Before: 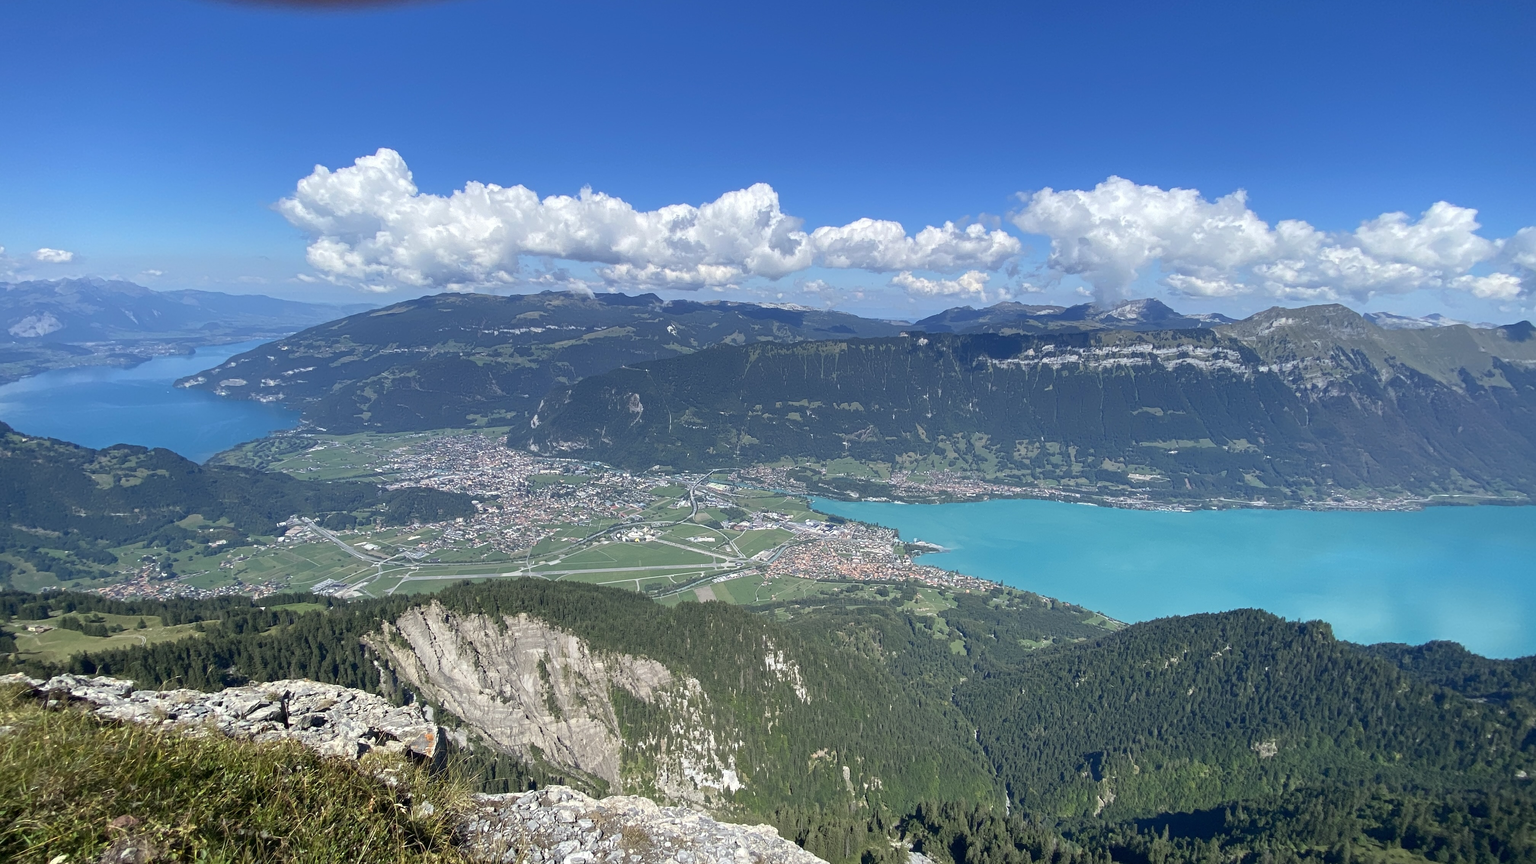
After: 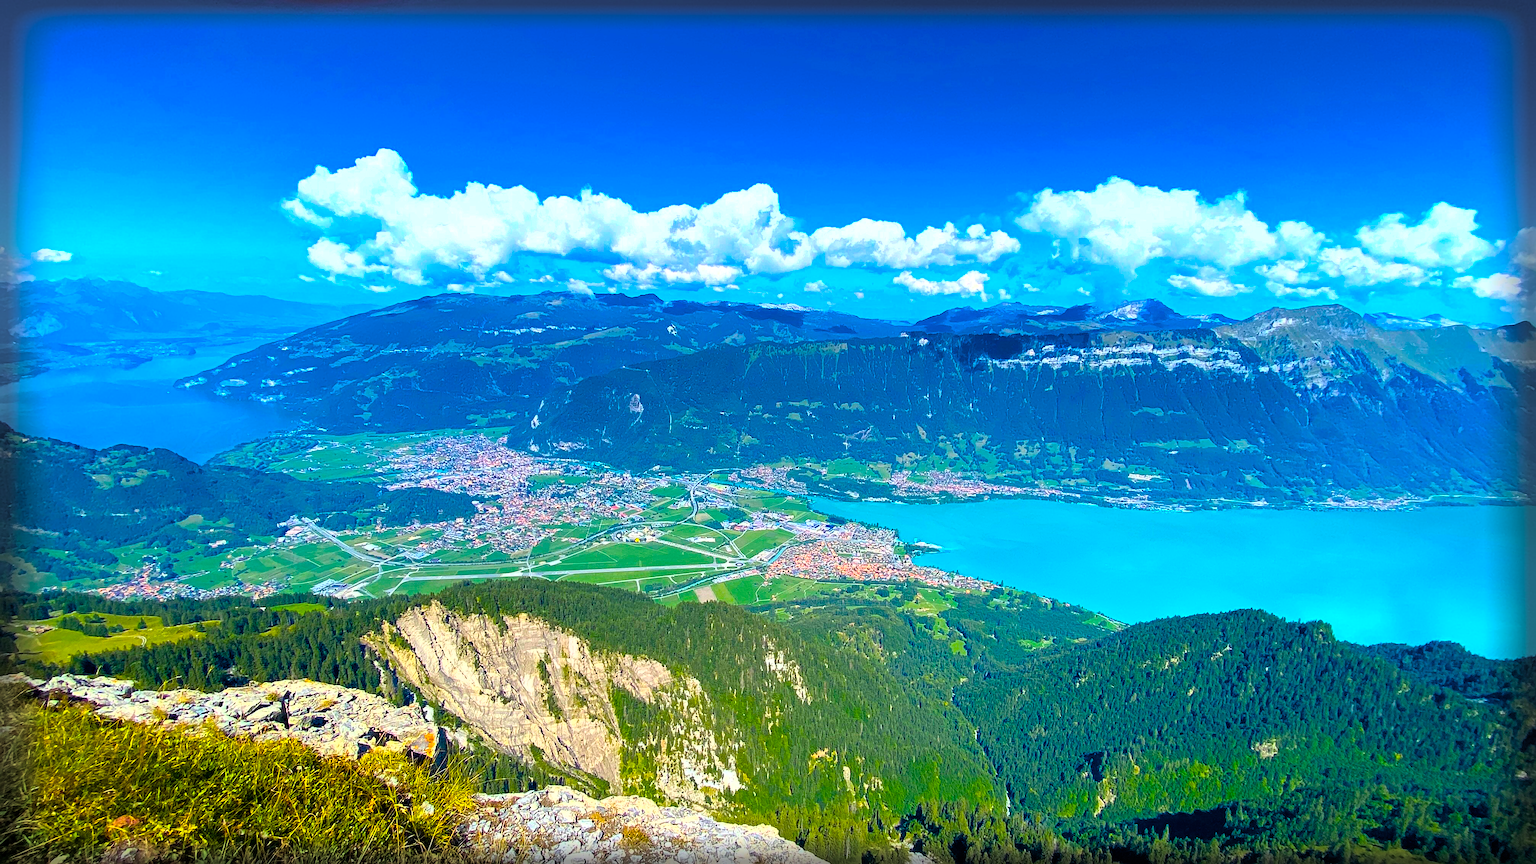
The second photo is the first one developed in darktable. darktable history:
color balance rgb: linear chroma grading › global chroma 40.548%, perceptual saturation grading › global saturation 64.119%, perceptual saturation grading › highlights 50.872%, perceptual saturation grading › shadows 29.772%, global vibrance 25.674%, contrast 6.325%
vignetting: fall-off start 93.11%, fall-off radius 5.97%, brightness -0.705, saturation -0.48, automatic ratio true, width/height ratio 1.332, shape 0.051
base curve: curves: ch0 [(0, 0) (0.283, 0.295) (1, 1)], preserve colors none
exposure: black level correction 0, exposure 0.5 EV, compensate exposure bias true, compensate highlight preservation false
shadows and highlights: shadows 20.95, highlights -35.28, soften with gaussian
sharpen: on, module defaults
tone curve: curves: ch0 [(0, 0) (0.003, 0.003) (0.011, 0.011) (0.025, 0.025) (0.044, 0.044) (0.069, 0.069) (0.1, 0.099) (0.136, 0.135) (0.177, 0.176) (0.224, 0.223) (0.277, 0.275) (0.335, 0.333) (0.399, 0.396) (0.468, 0.465) (0.543, 0.546) (0.623, 0.625) (0.709, 0.711) (0.801, 0.802) (0.898, 0.898) (1, 1)], color space Lab, independent channels, preserve colors none
tone equalizer: smoothing diameter 24.86%, edges refinement/feathering 12.43, preserve details guided filter
